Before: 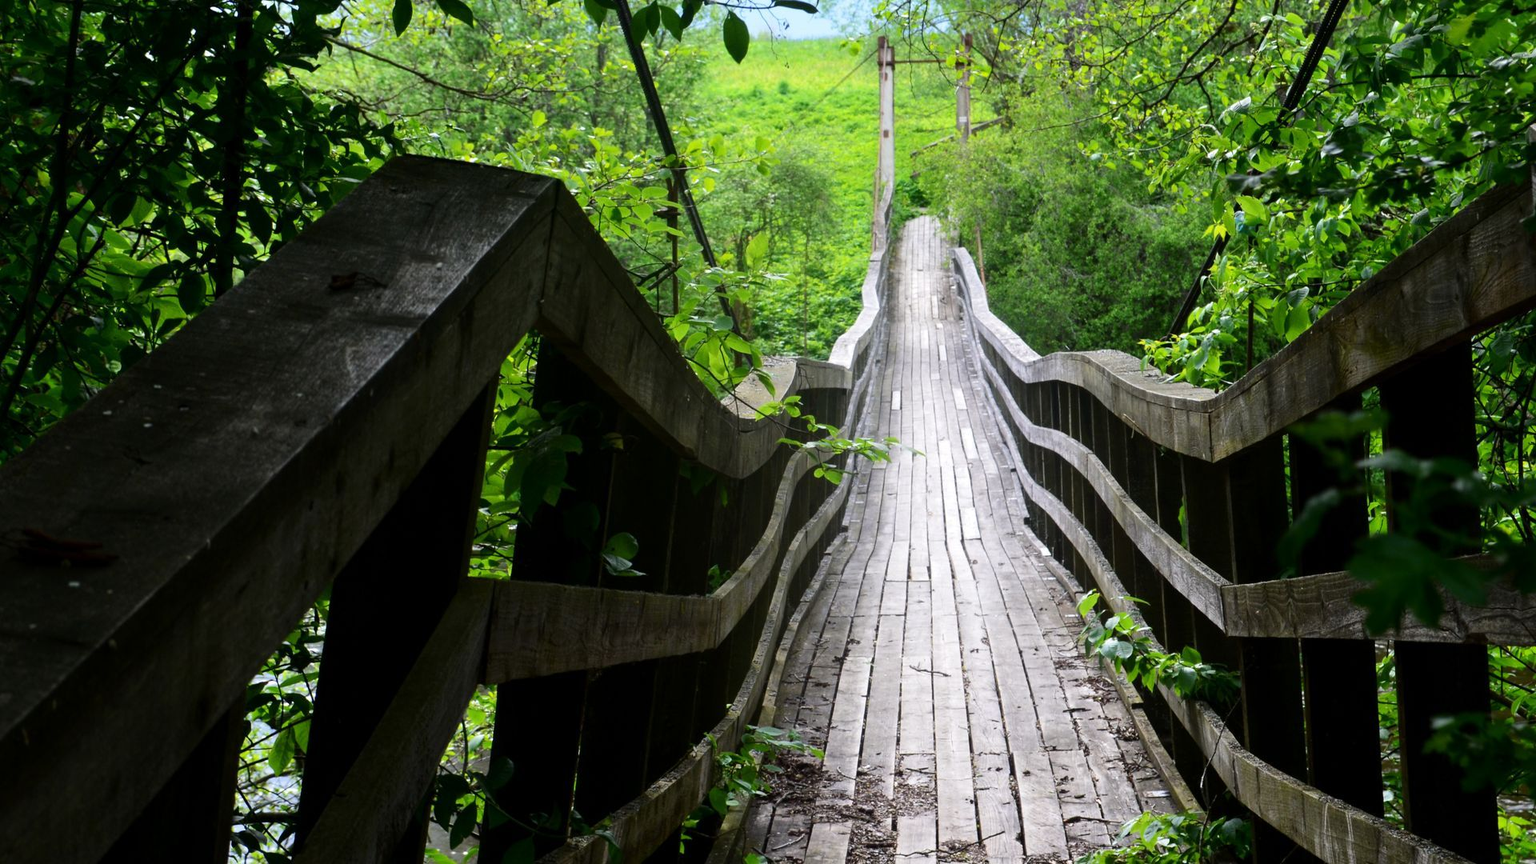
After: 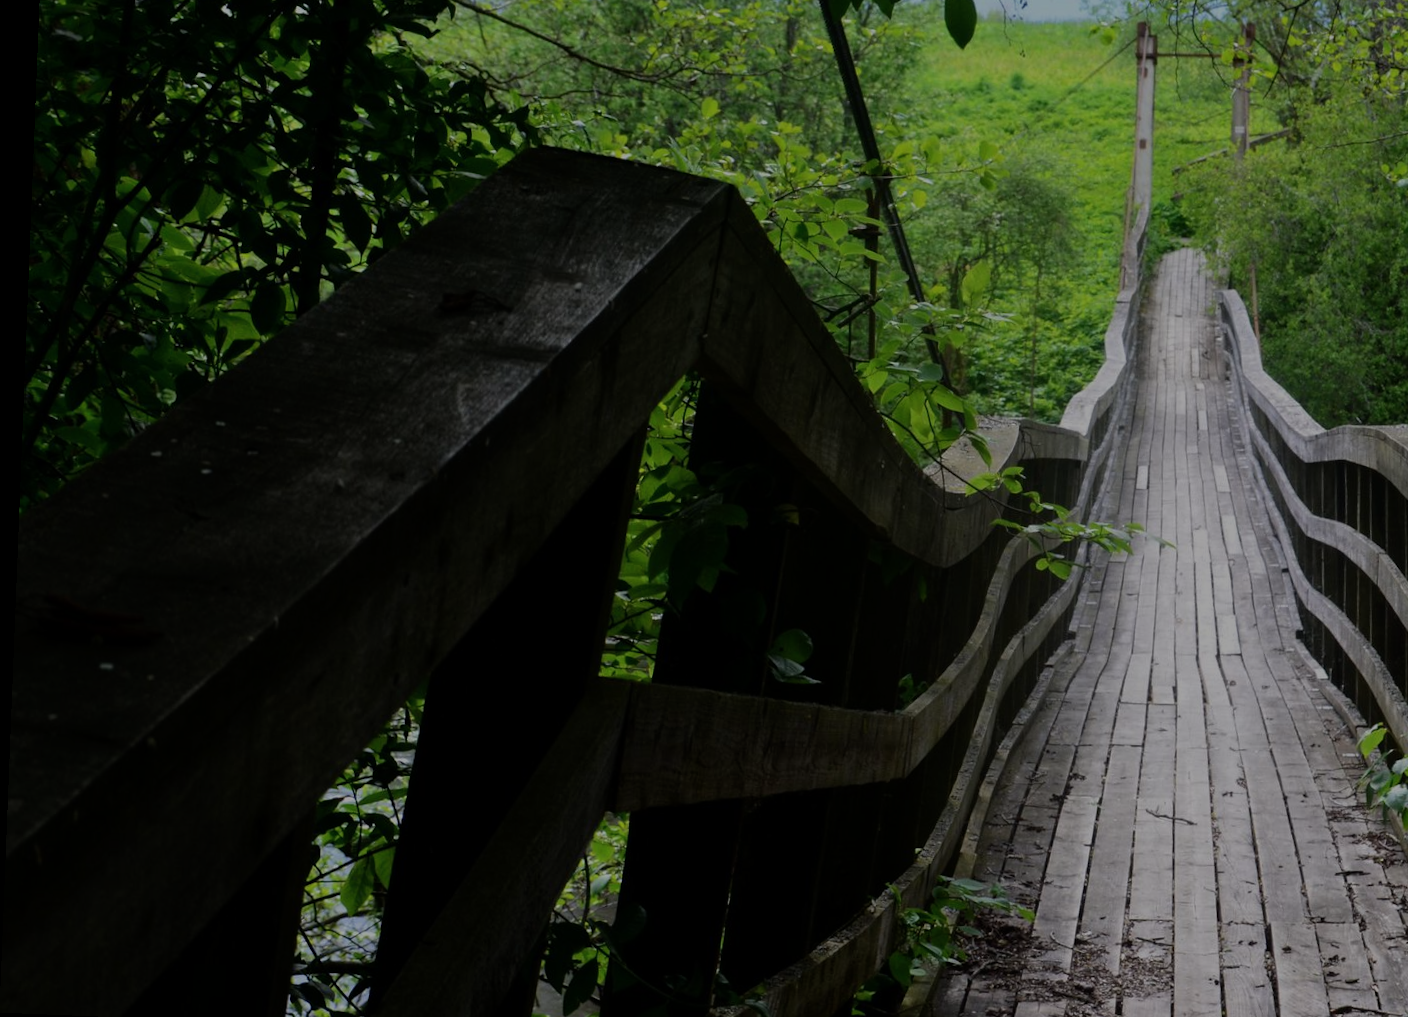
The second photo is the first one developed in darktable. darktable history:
crop: top 5.803%, right 27.864%, bottom 5.804%
rotate and perspective: rotation 2.27°, automatic cropping off
contrast brightness saturation: saturation -0.04
exposure: exposure -1.468 EV, compensate highlight preservation false
